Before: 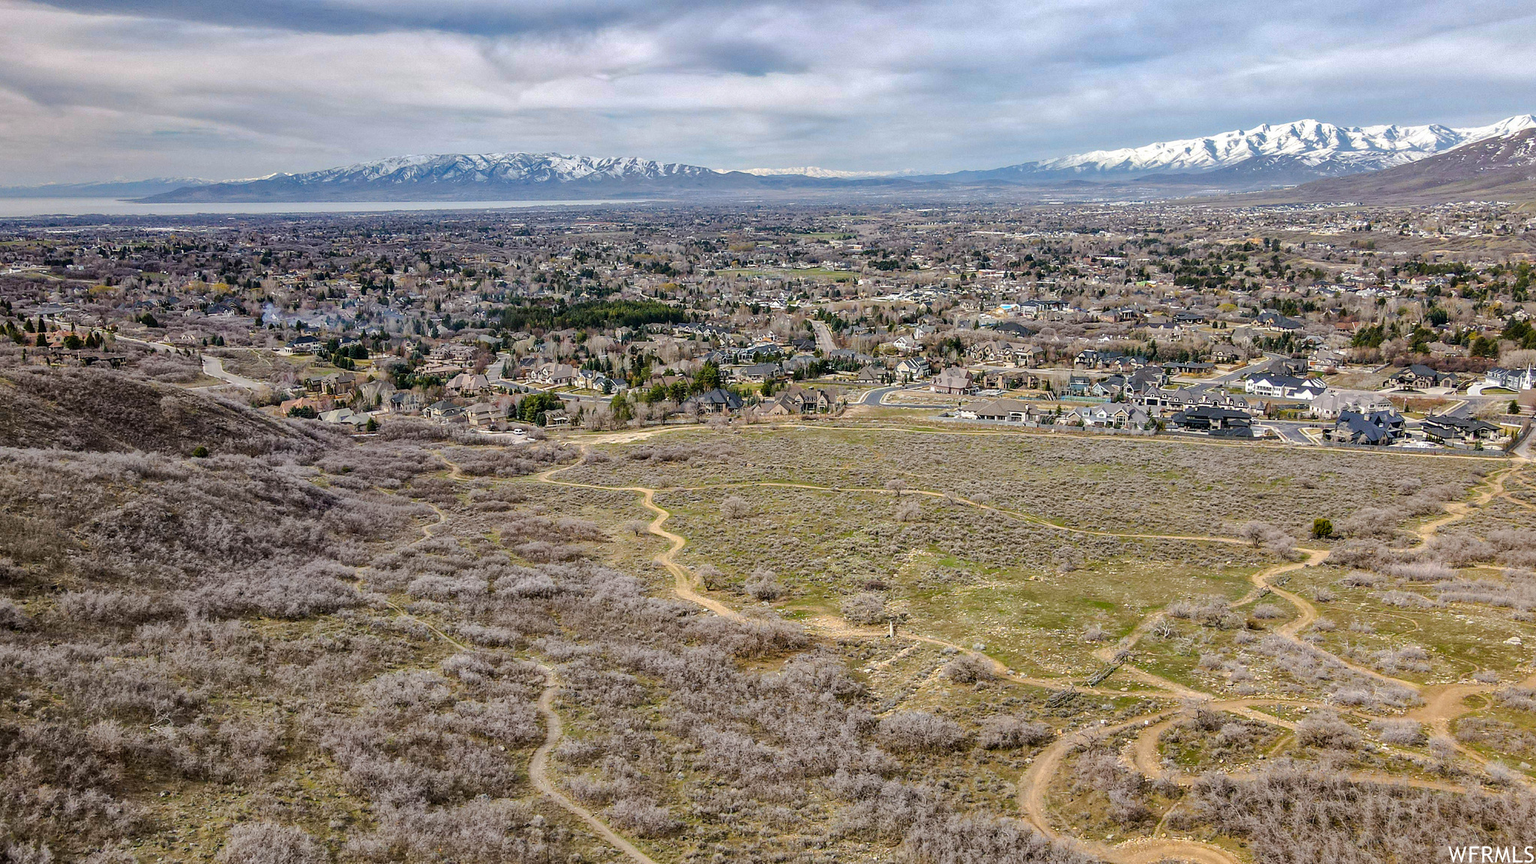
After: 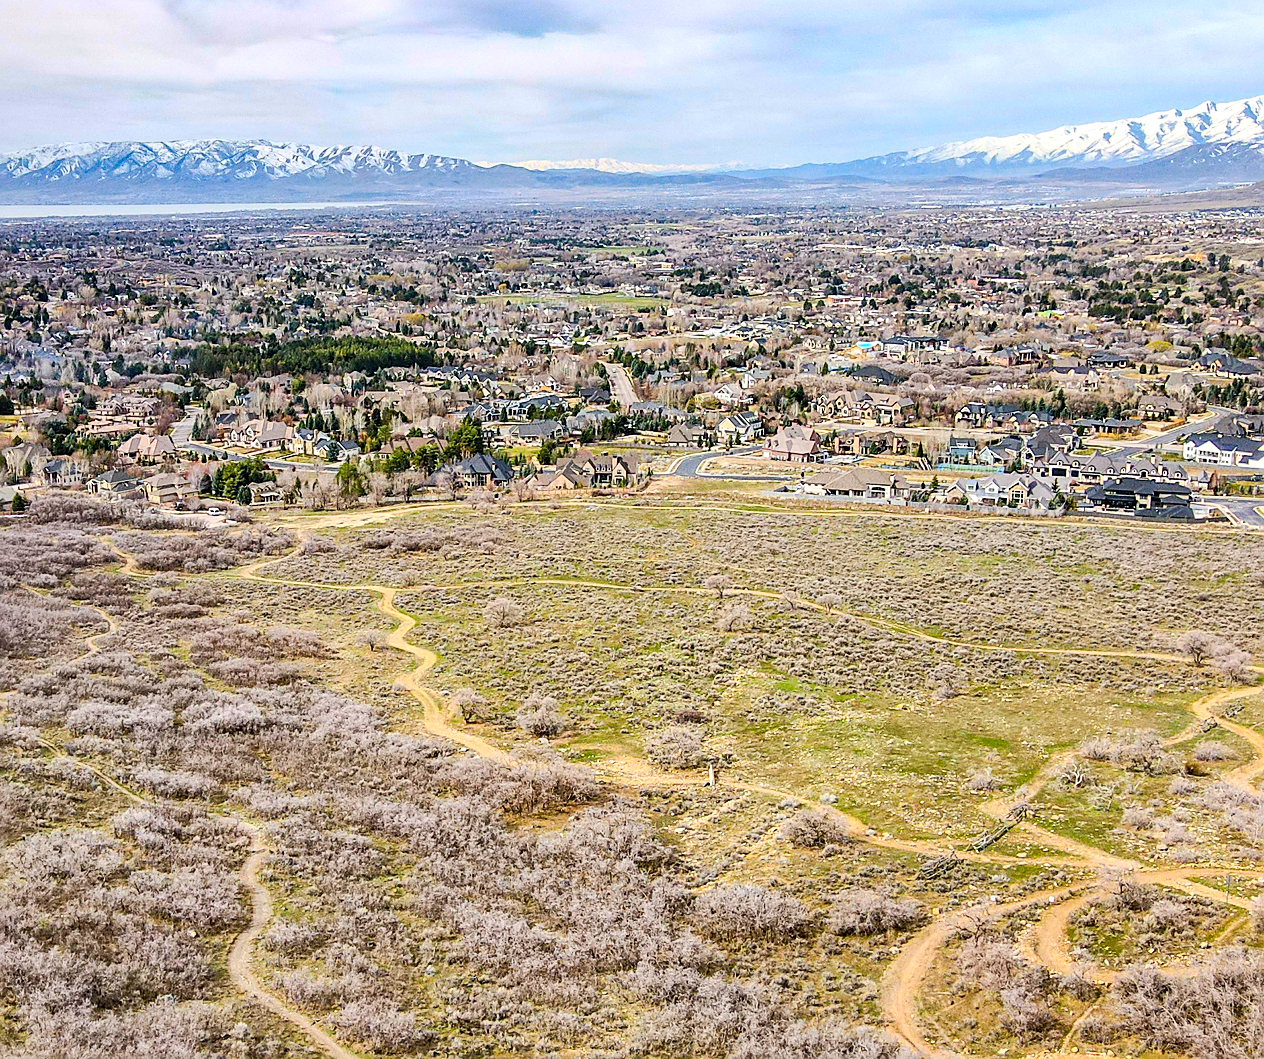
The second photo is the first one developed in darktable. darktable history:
contrast brightness saturation: contrast 0.241, brightness 0.244, saturation 0.371
crop and rotate: left 23.311%, top 5.633%, right 14.958%, bottom 2.357%
sharpen: on, module defaults
